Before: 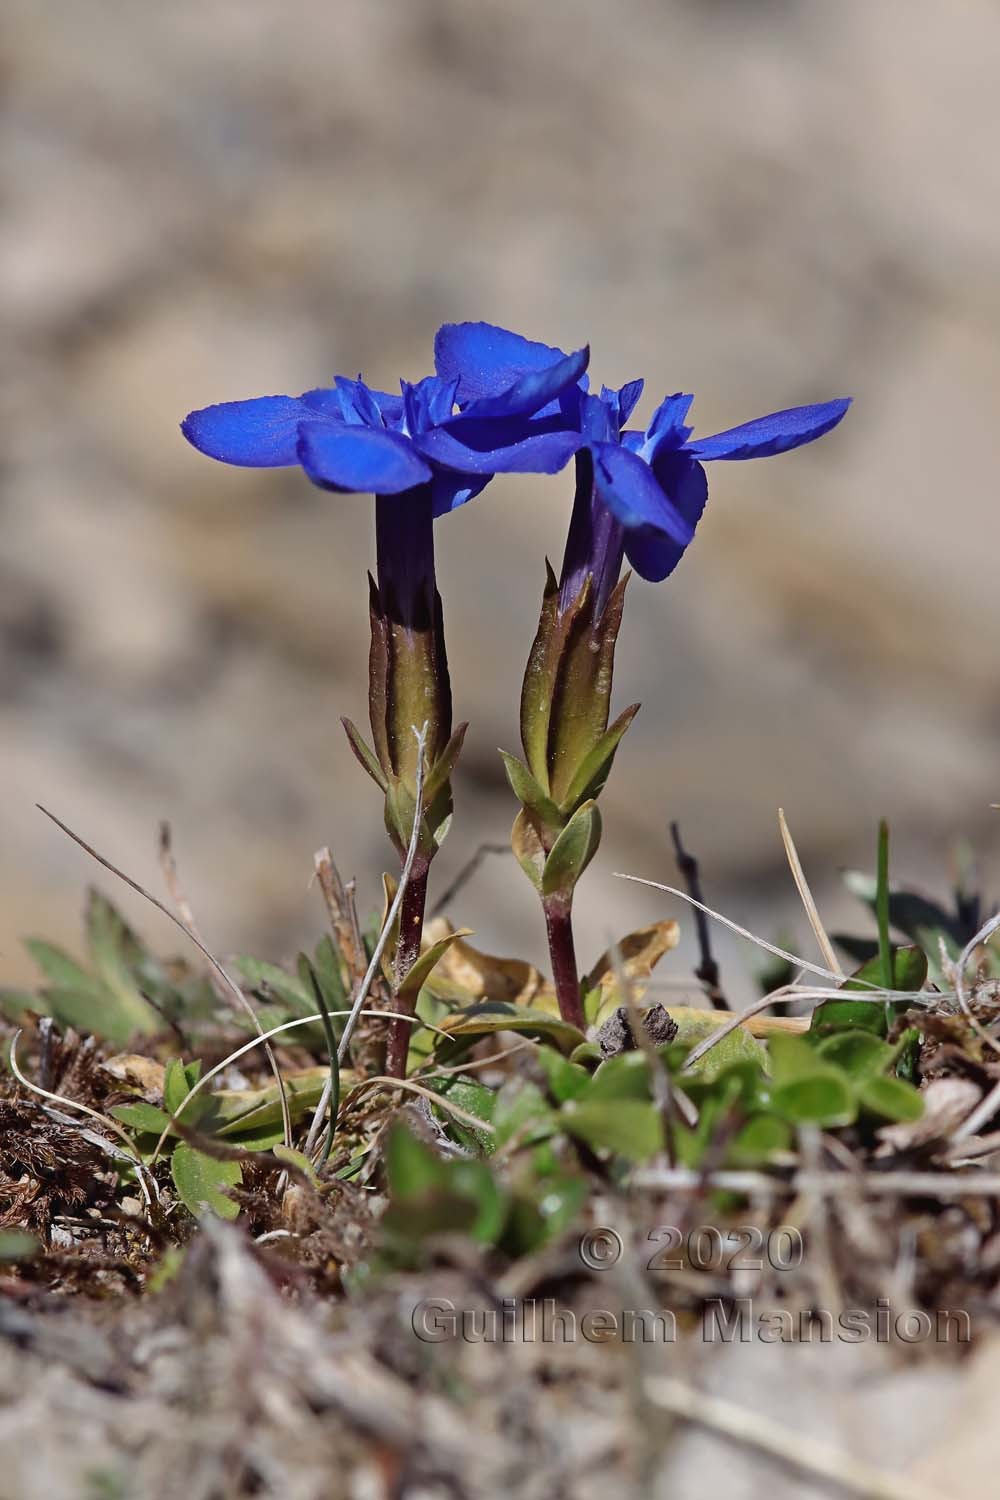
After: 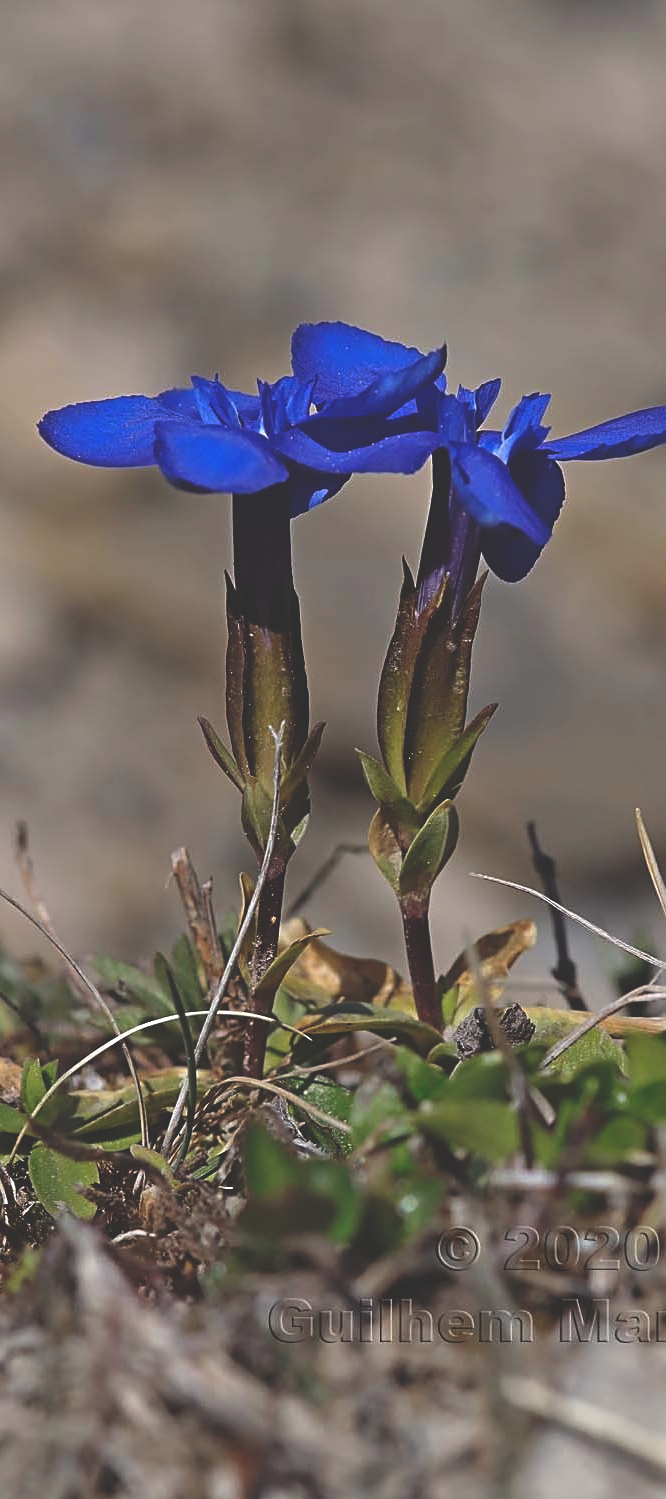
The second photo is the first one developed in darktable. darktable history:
exposure: compensate highlight preservation false
sharpen: on, module defaults
crop and rotate: left 14.385%, right 18.948%
rgb curve: curves: ch0 [(0, 0.186) (0.314, 0.284) (0.775, 0.708) (1, 1)], compensate middle gray true, preserve colors none
shadows and highlights: shadows 22.7, highlights -48.71, soften with gaussian
